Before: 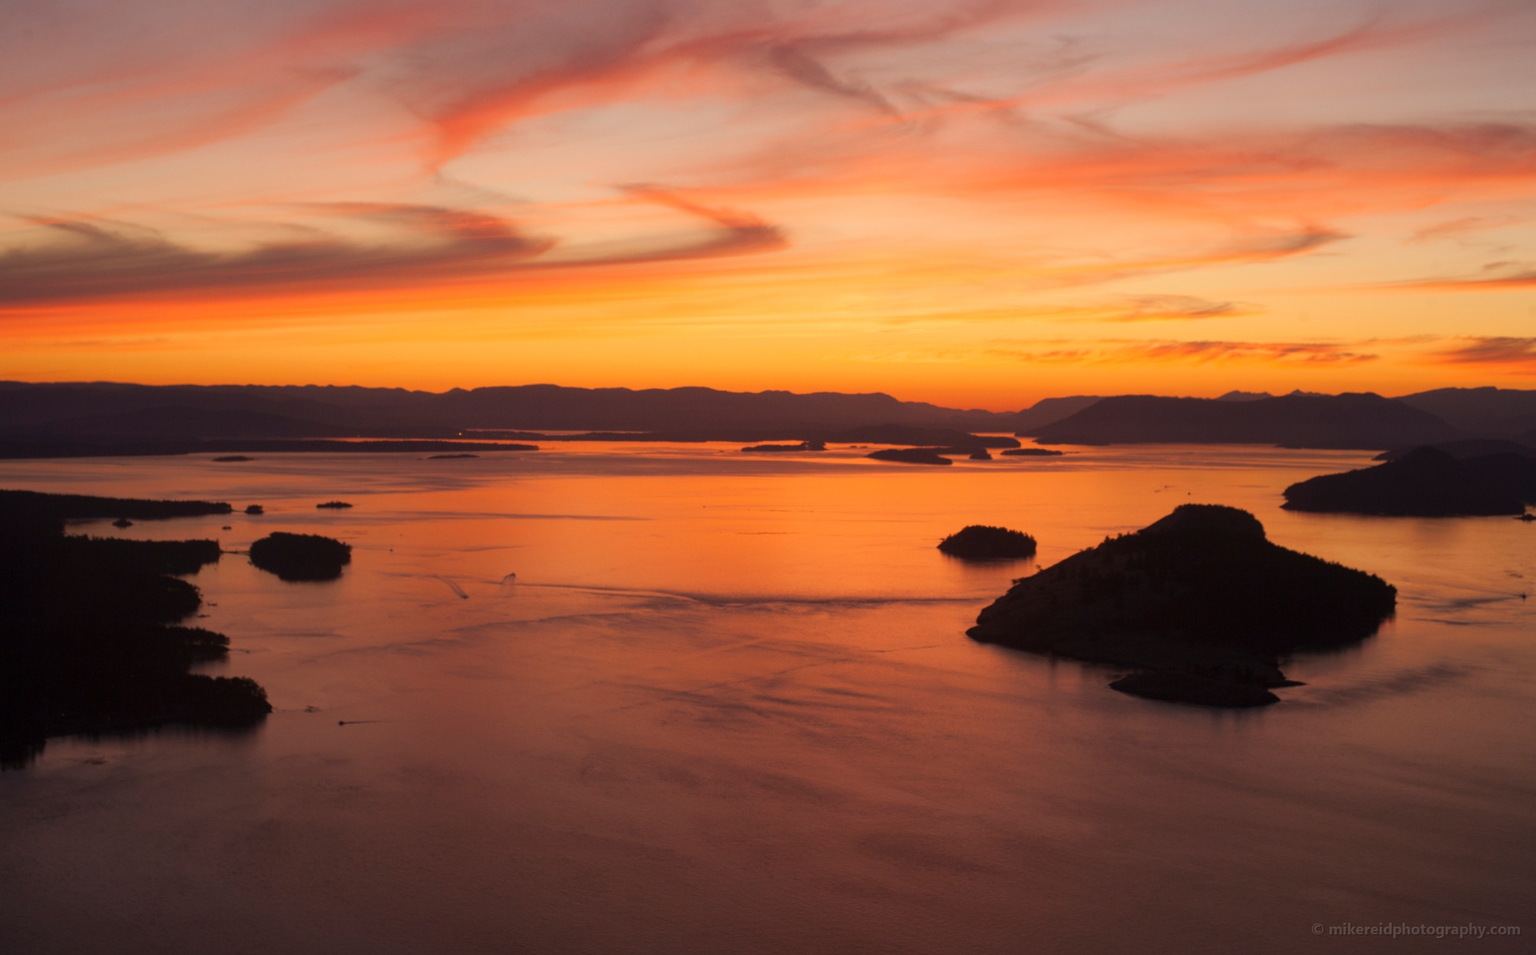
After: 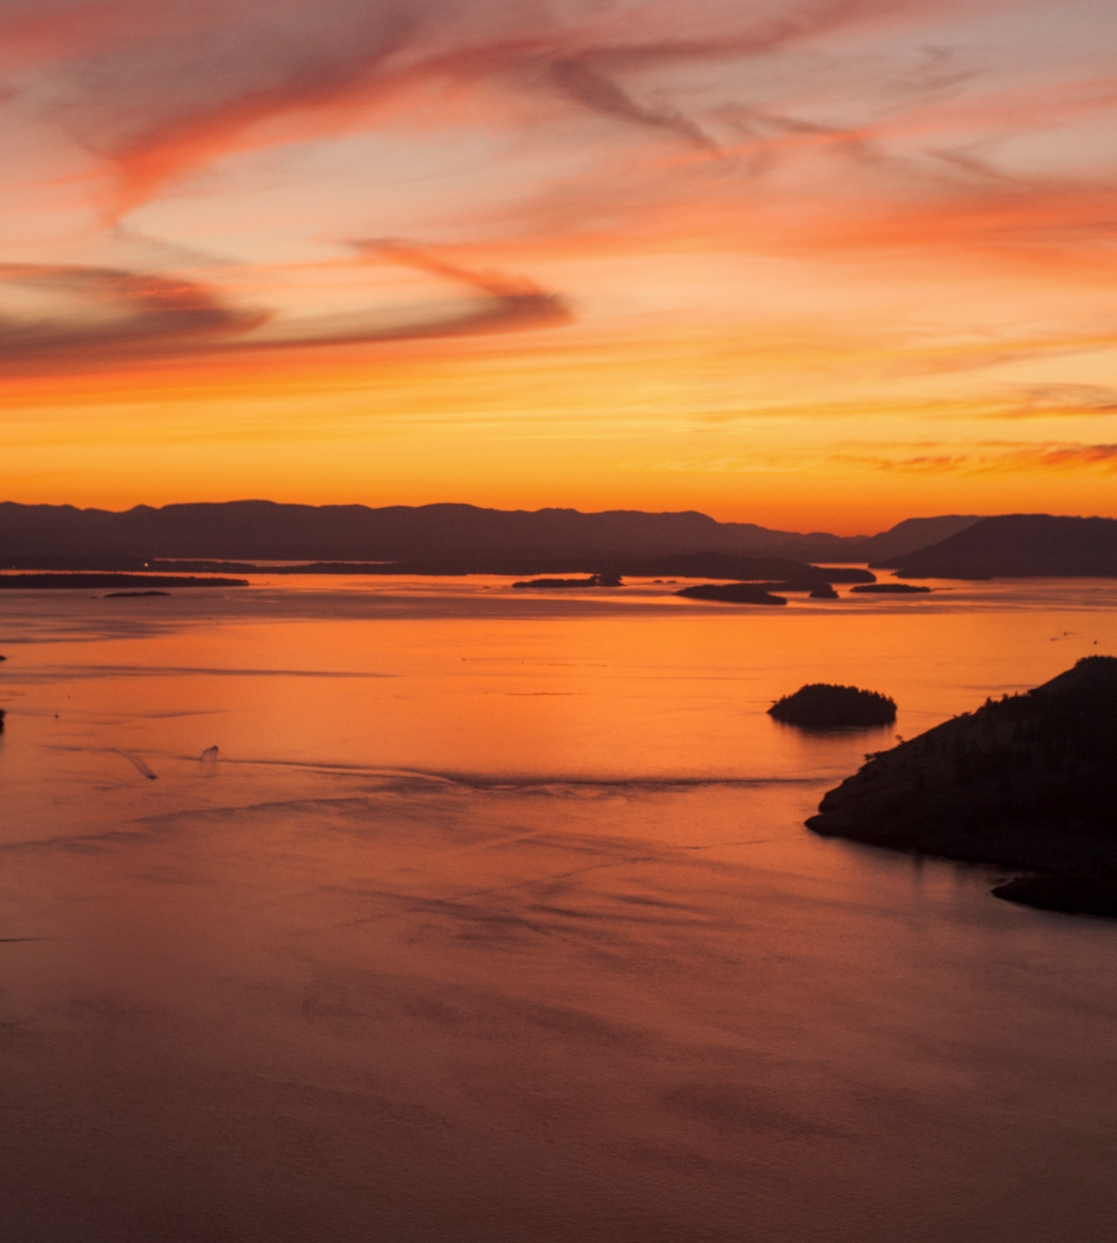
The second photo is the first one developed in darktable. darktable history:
local contrast: on, module defaults
crop and rotate: left 22.692%, right 21.457%
exposure: exposure -0.115 EV, compensate exposure bias true, compensate highlight preservation false
